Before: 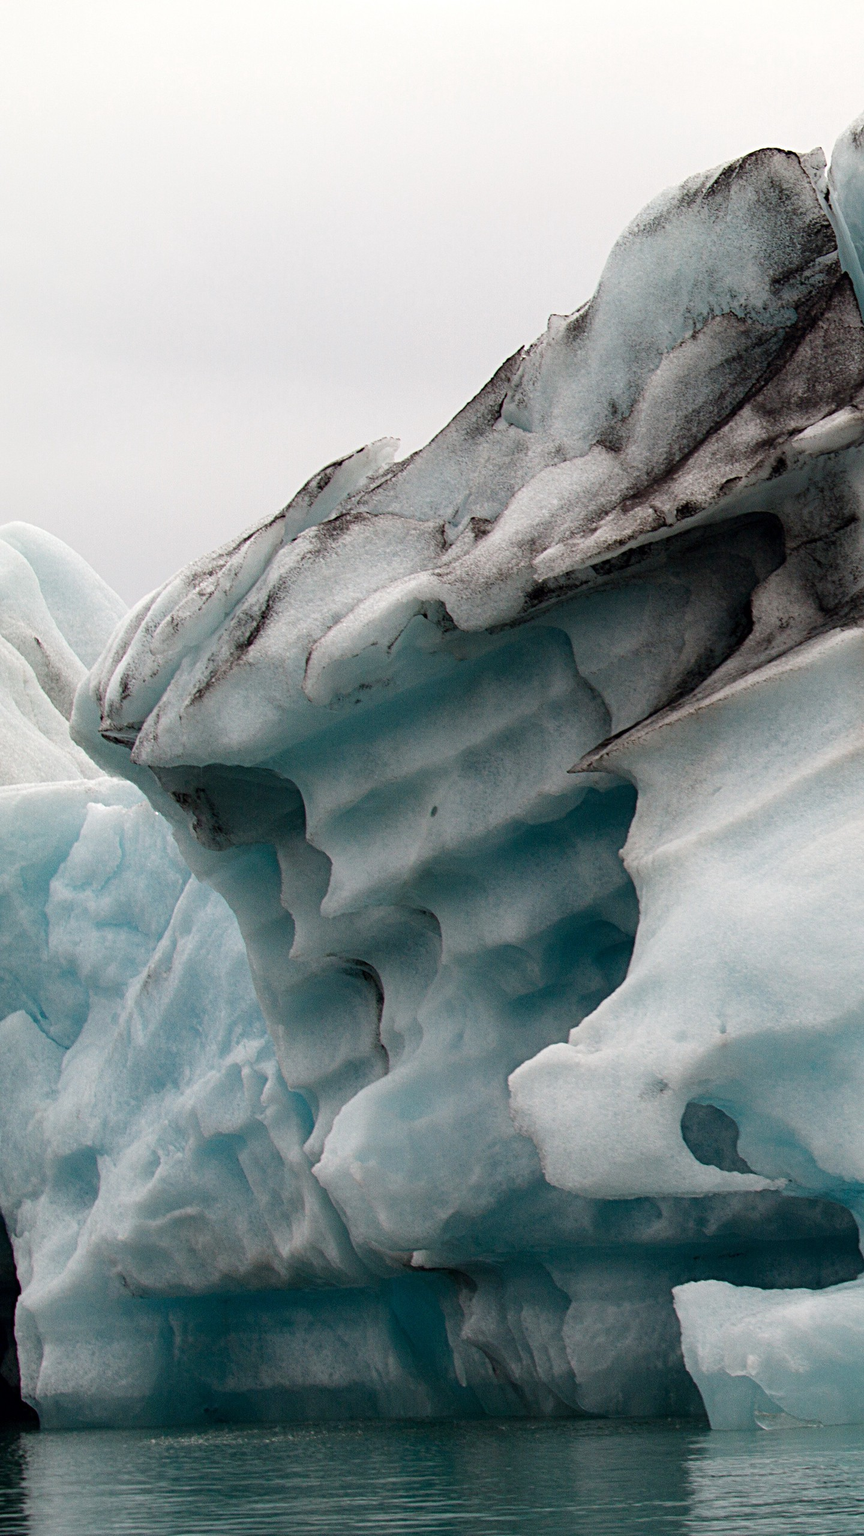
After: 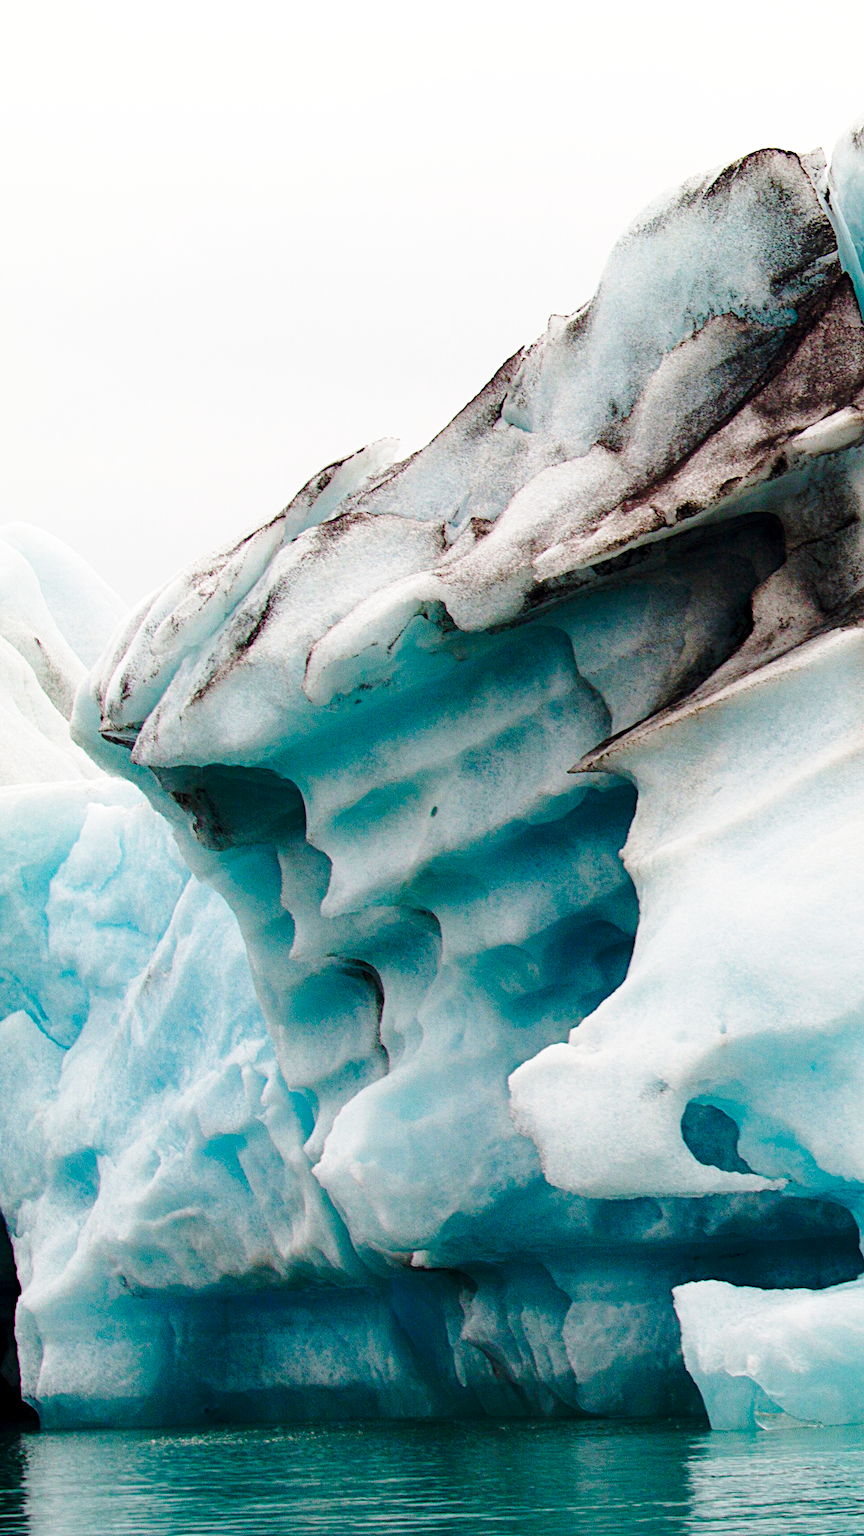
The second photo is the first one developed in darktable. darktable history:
base curve: curves: ch0 [(0, 0) (0.036, 0.037) (0.121, 0.228) (0.46, 0.76) (0.859, 0.983) (1, 1)], preserve colors none
color balance rgb: linear chroma grading › global chroma 14.729%, perceptual saturation grading › global saturation 26.015%, perceptual saturation grading › highlights -28.505%, perceptual saturation grading › mid-tones 15.213%, perceptual saturation grading › shadows 33.164%, global vibrance 20%
